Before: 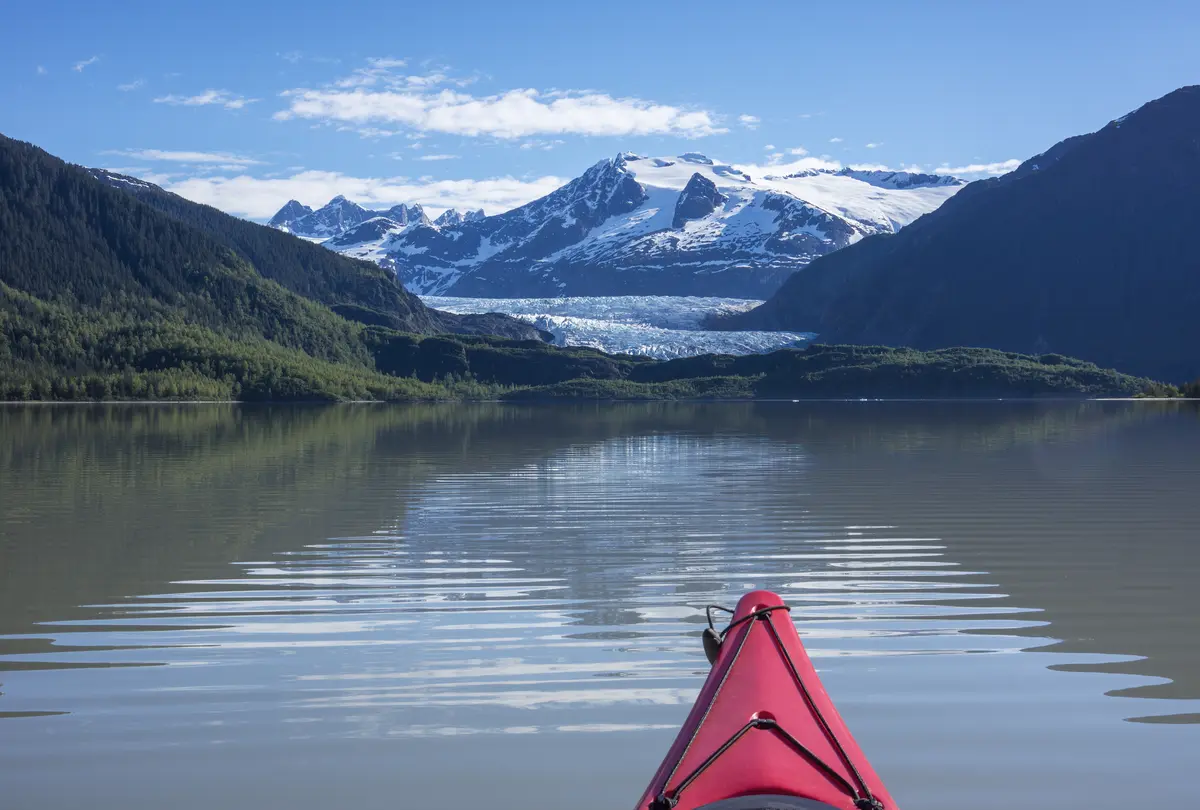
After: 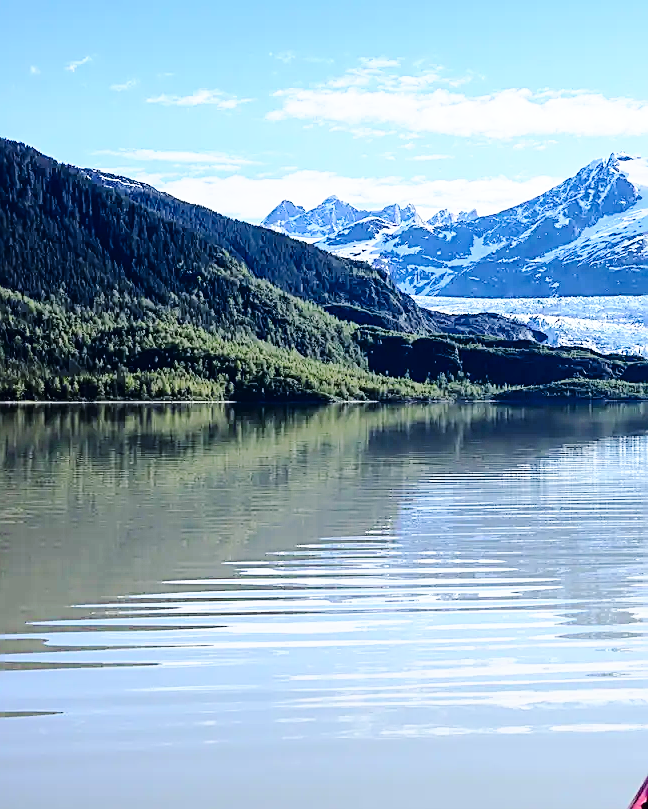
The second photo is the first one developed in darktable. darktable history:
base curve: curves: ch0 [(0, 0) (0.036, 0.037) (0.121, 0.228) (0.46, 0.76) (0.859, 0.983) (1, 1)], preserve colors none
crop: left 0.657%, right 45.292%, bottom 0.091%
contrast brightness saturation: contrast 0.102, brightness 0.034, saturation 0.093
tone curve: curves: ch0 [(0, 0) (0.003, 0) (0.011, 0.001) (0.025, 0.003) (0.044, 0.005) (0.069, 0.012) (0.1, 0.023) (0.136, 0.039) (0.177, 0.088) (0.224, 0.15) (0.277, 0.24) (0.335, 0.337) (0.399, 0.437) (0.468, 0.535) (0.543, 0.629) (0.623, 0.71) (0.709, 0.782) (0.801, 0.856) (0.898, 0.94) (1, 1)], color space Lab, independent channels, preserve colors none
sharpen: amount 0.753
